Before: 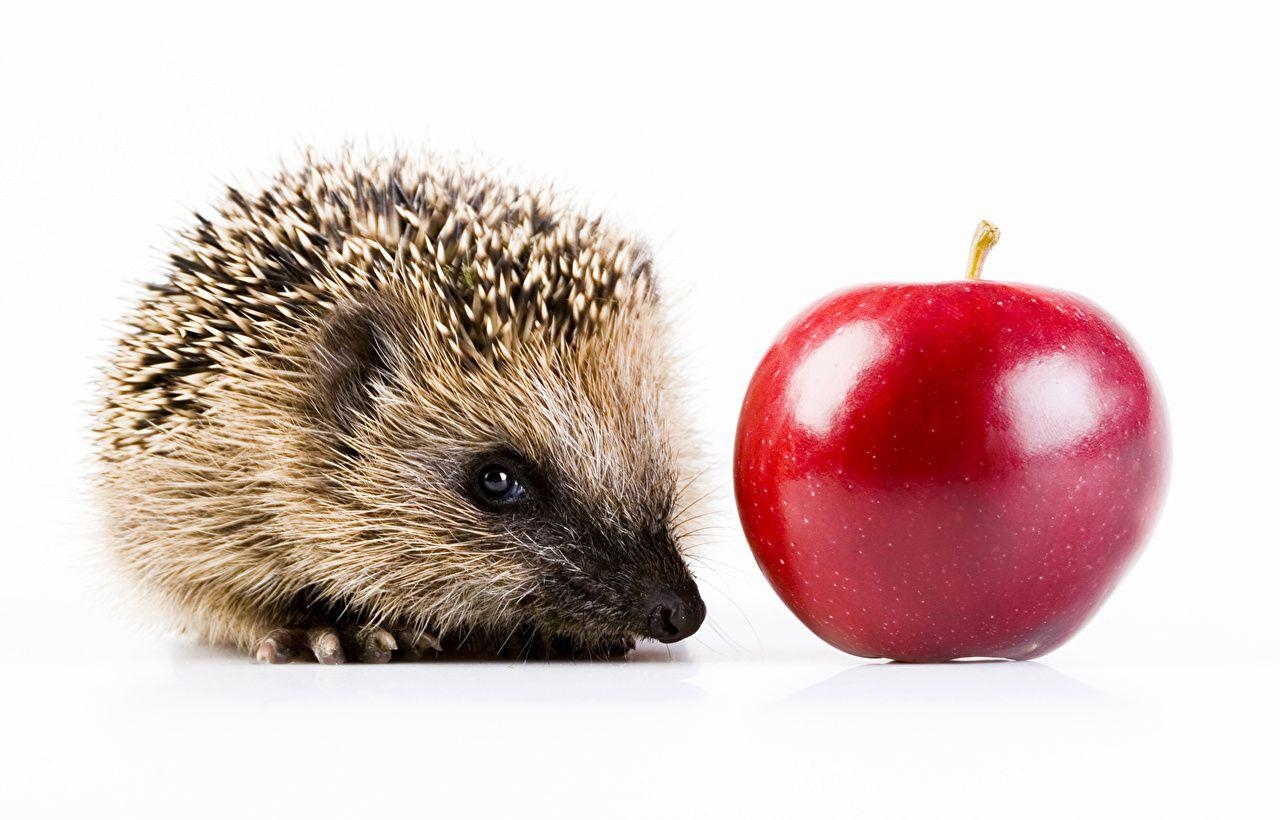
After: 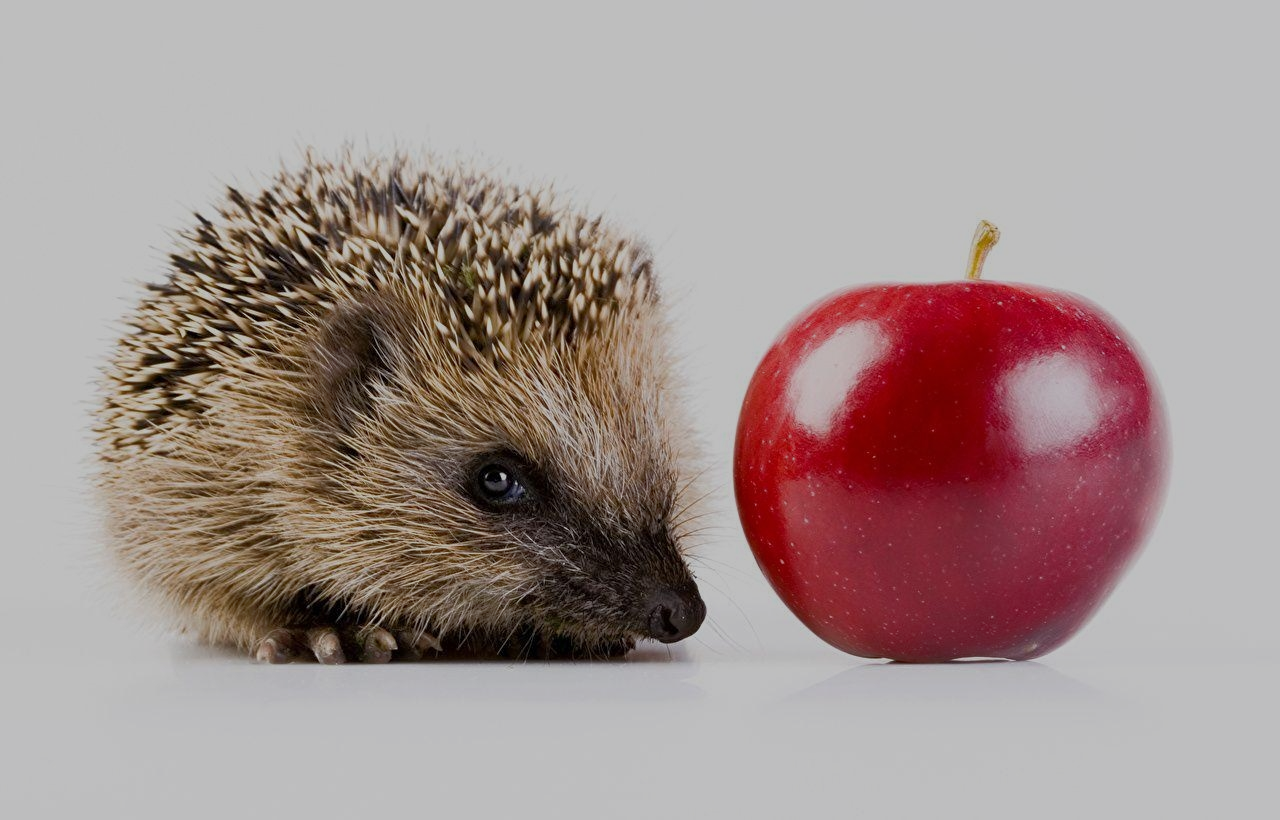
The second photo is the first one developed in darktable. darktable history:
tone equalizer: -8 EV -0.011 EV, -7 EV 0.026 EV, -6 EV -0.008 EV, -5 EV 0.009 EV, -4 EV -0.048 EV, -3 EV -0.233 EV, -2 EV -0.667 EV, -1 EV -0.964 EV, +0 EV -0.939 EV
